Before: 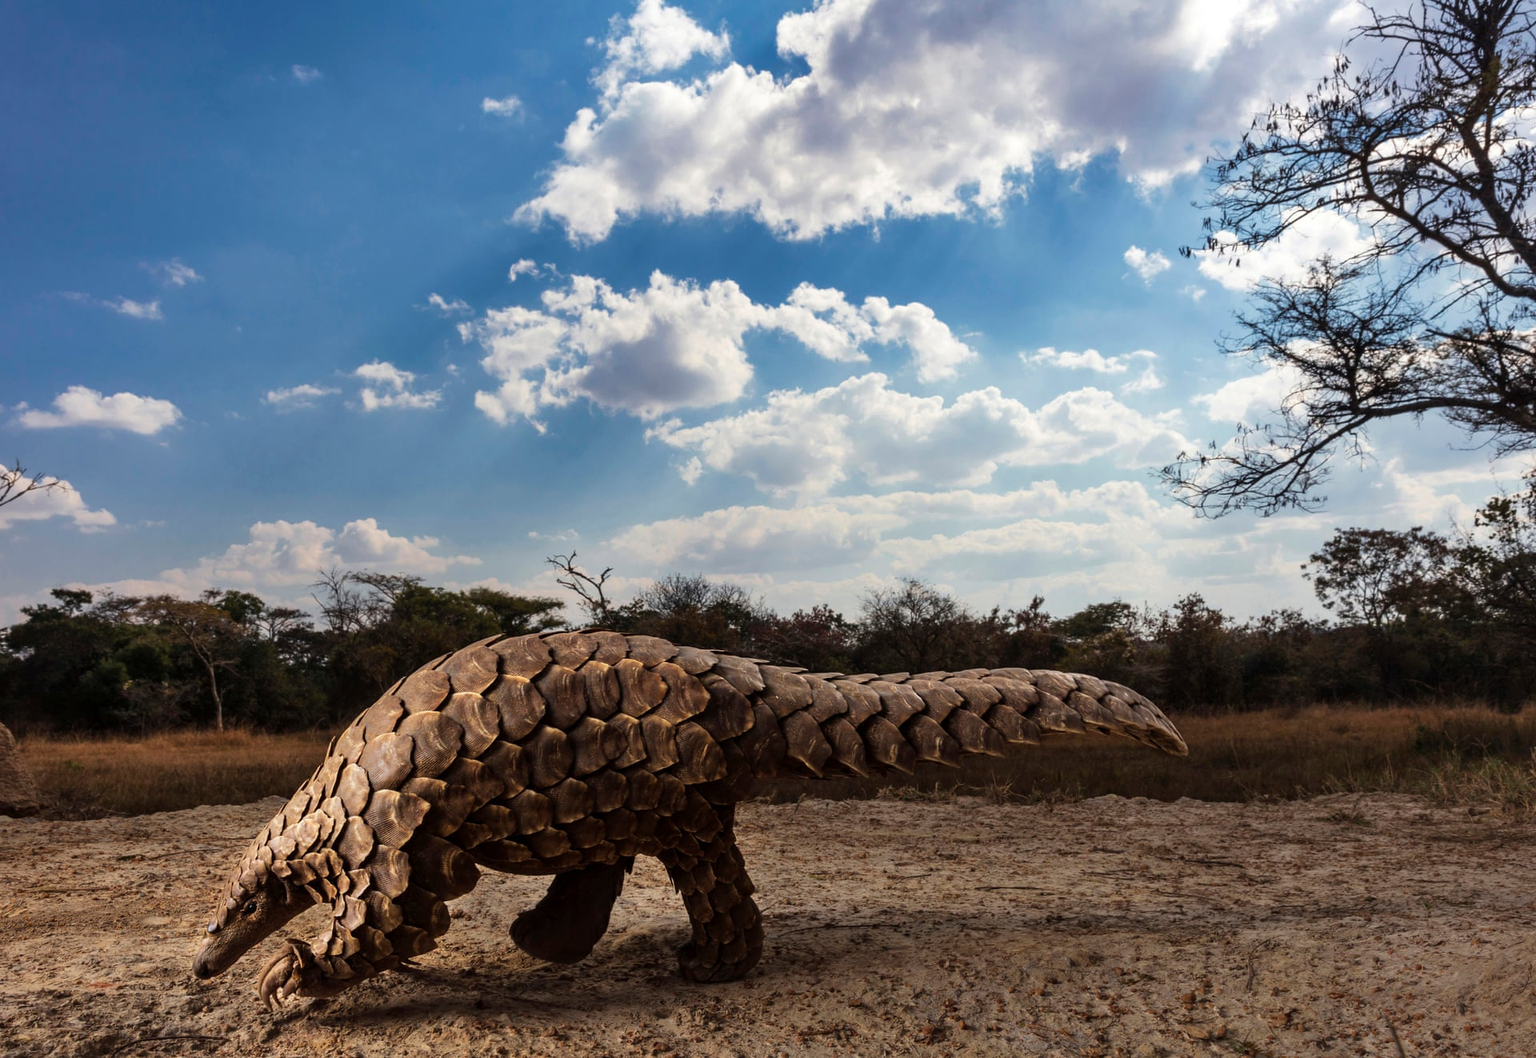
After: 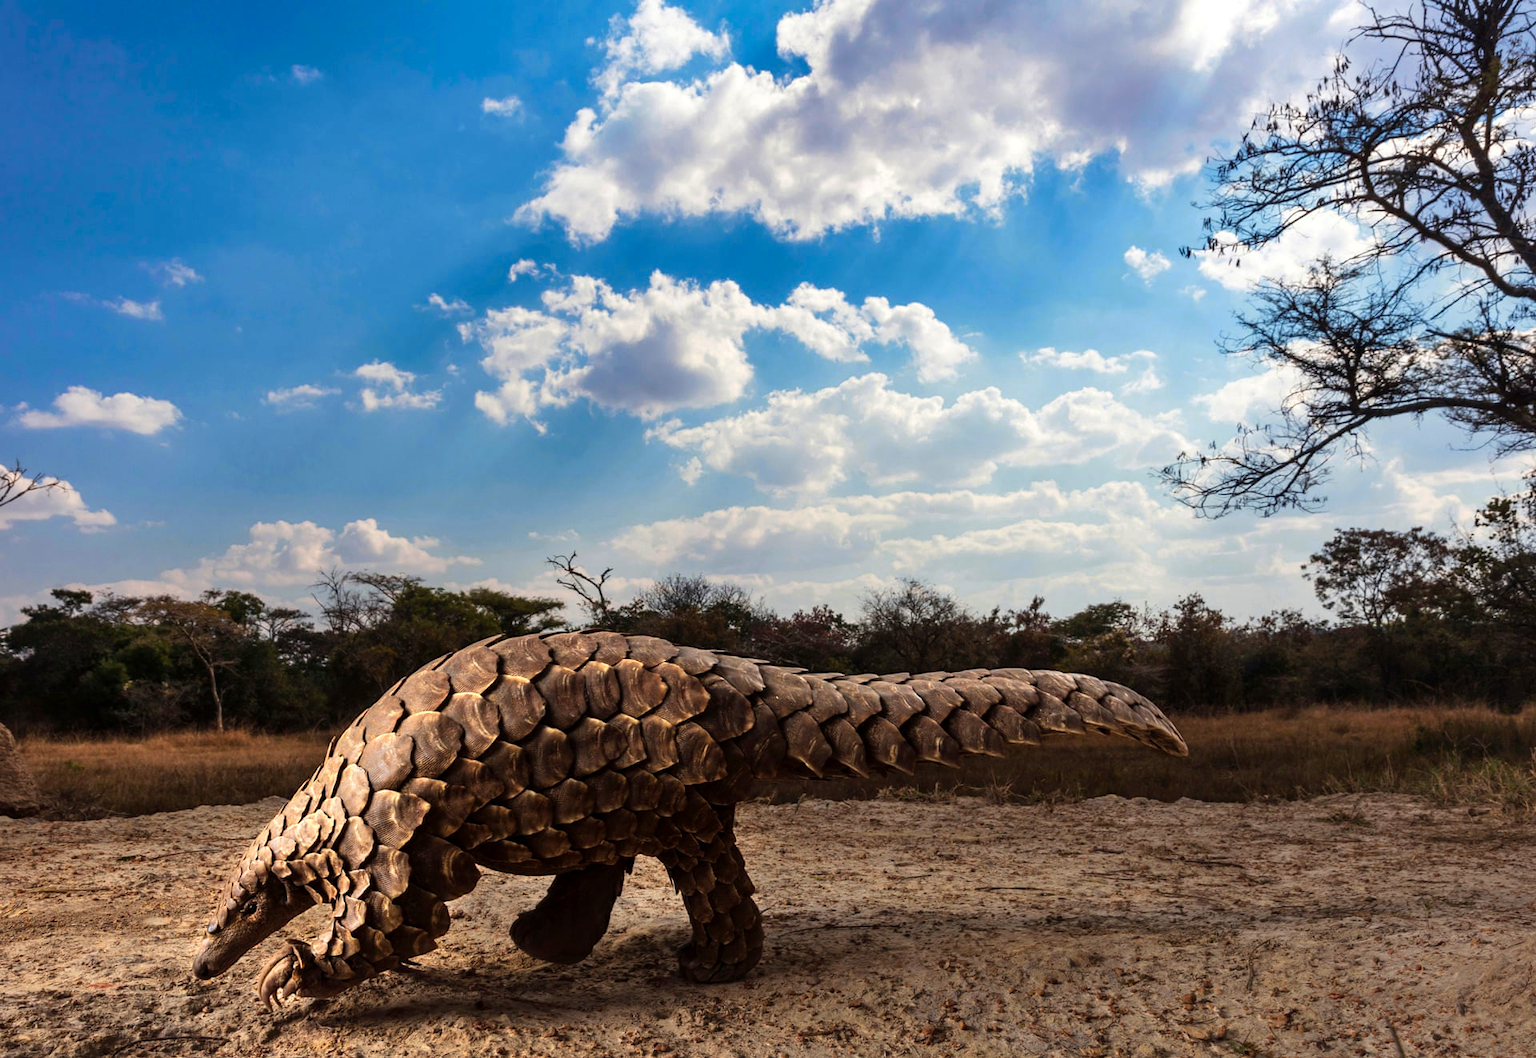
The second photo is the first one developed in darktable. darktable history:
exposure: exposure 0.014 EV, compensate exposure bias true, compensate highlight preservation false
color zones: curves: ch0 [(0.099, 0.624) (0.257, 0.596) (0.384, 0.376) (0.529, 0.492) (0.697, 0.564) (0.768, 0.532) (0.908, 0.644)]; ch1 [(0.112, 0.564) (0.254, 0.612) (0.432, 0.676) (0.592, 0.456) (0.743, 0.684) (0.888, 0.536)]; ch2 [(0.25, 0.5) (0.469, 0.36) (0.75, 0.5)]
